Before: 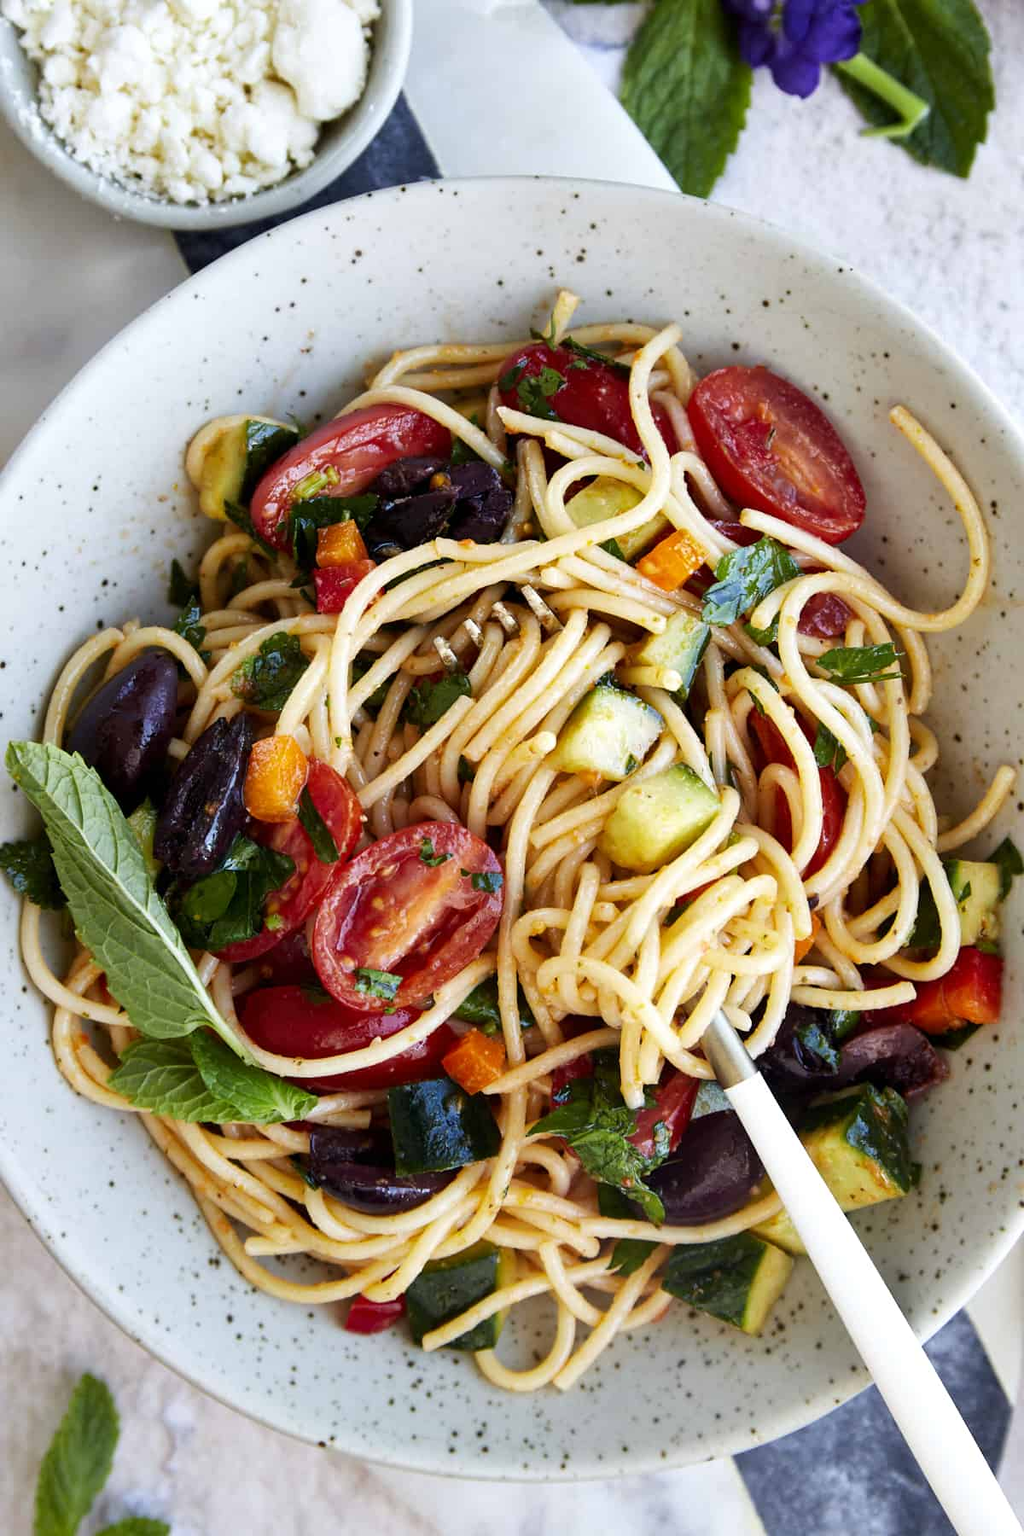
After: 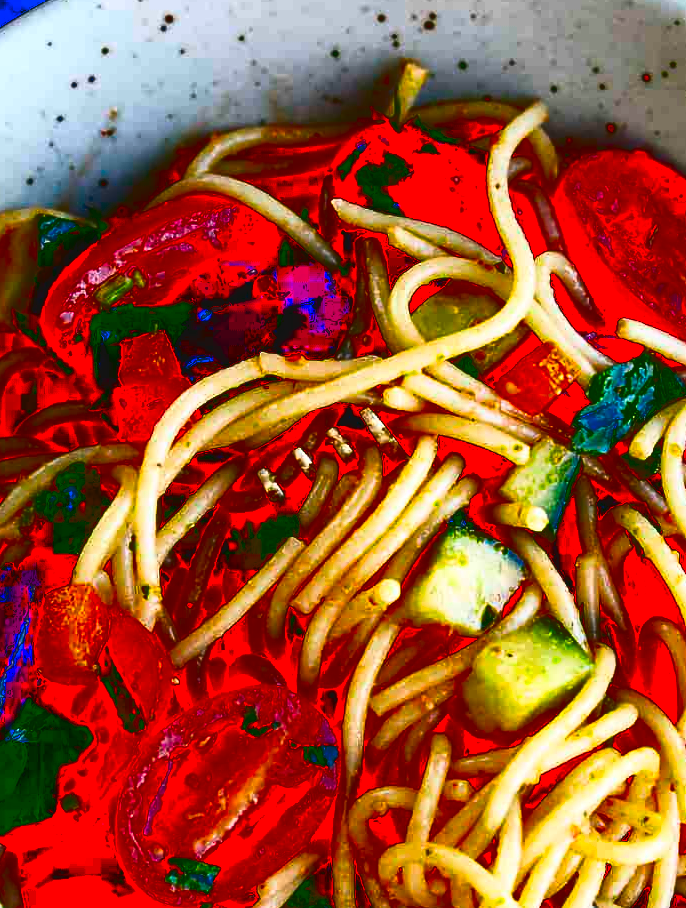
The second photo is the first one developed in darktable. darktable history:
crop: left 20.932%, top 15.471%, right 21.848%, bottom 34.081%
contrast brightness saturation: brightness -1, saturation 1
tone curve: curves: ch0 [(0, 0.058) (0.198, 0.188) (0.512, 0.582) (0.625, 0.754) (0.81, 0.934) (1, 1)], color space Lab, linked channels, preserve colors none
